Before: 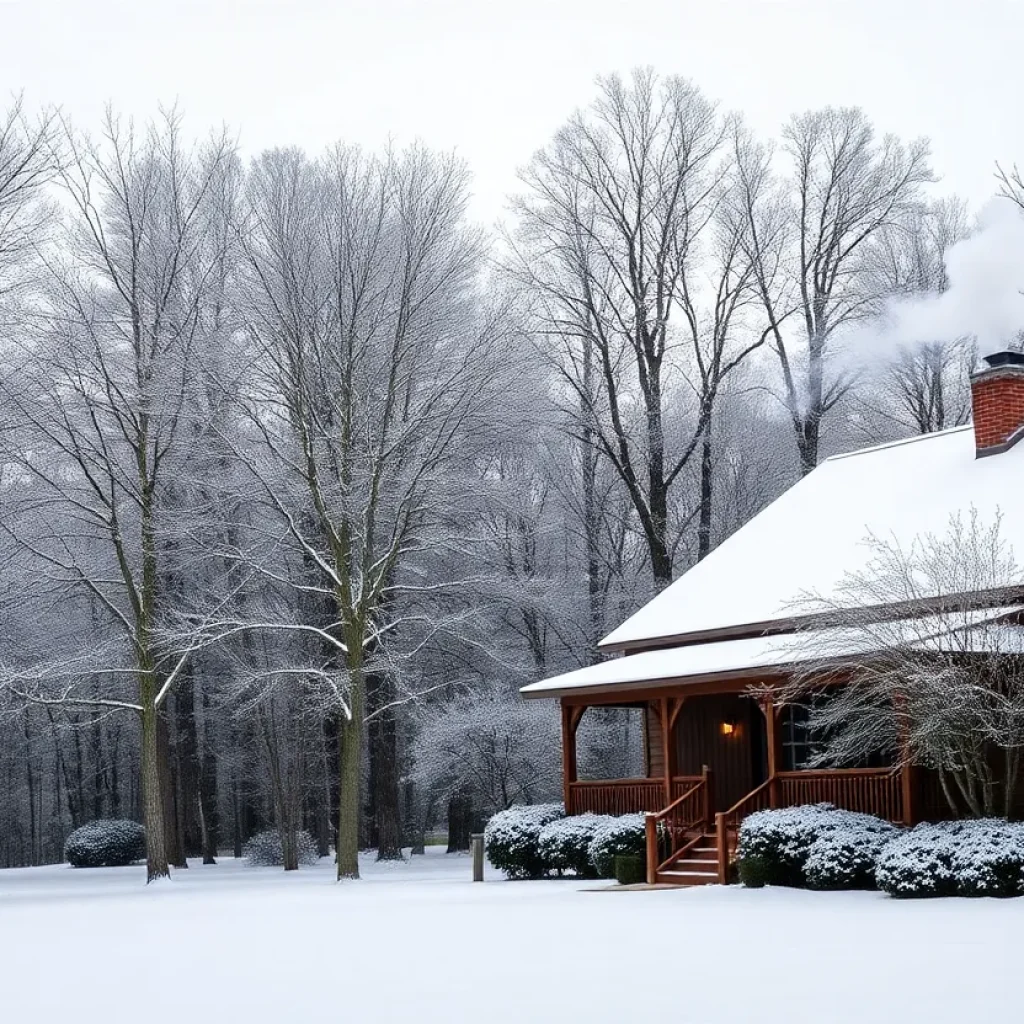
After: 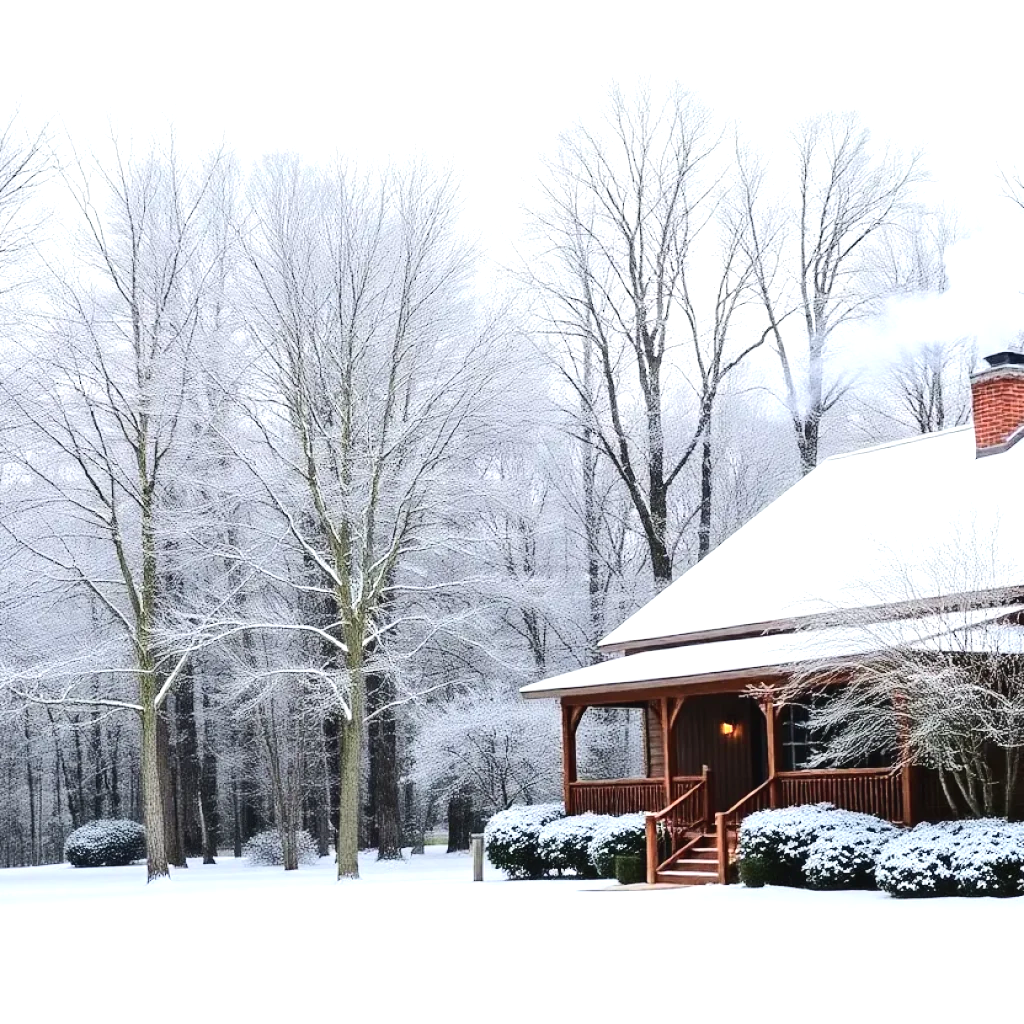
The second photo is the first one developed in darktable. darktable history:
tone curve: curves: ch0 [(0, 0.026) (0.146, 0.158) (0.272, 0.34) (0.453, 0.627) (0.687, 0.829) (1, 1)], color space Lab, independent channels, preserve colors none
exposure: black level correction 0, exposure 0.696 EV, compensate highlight preservation false
